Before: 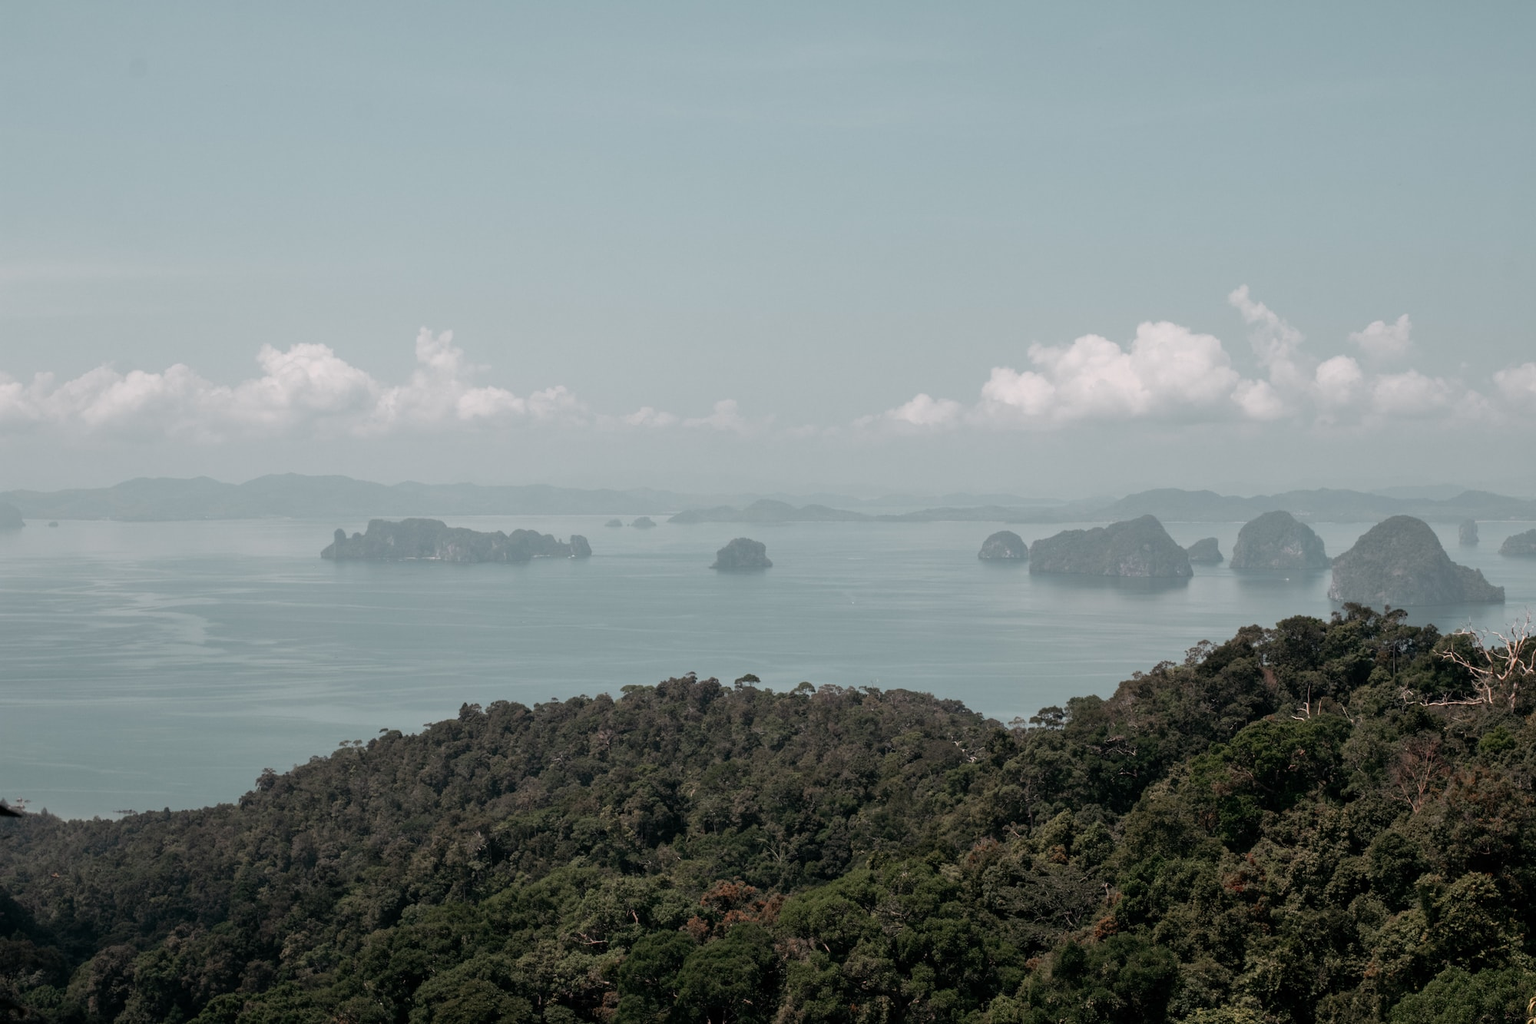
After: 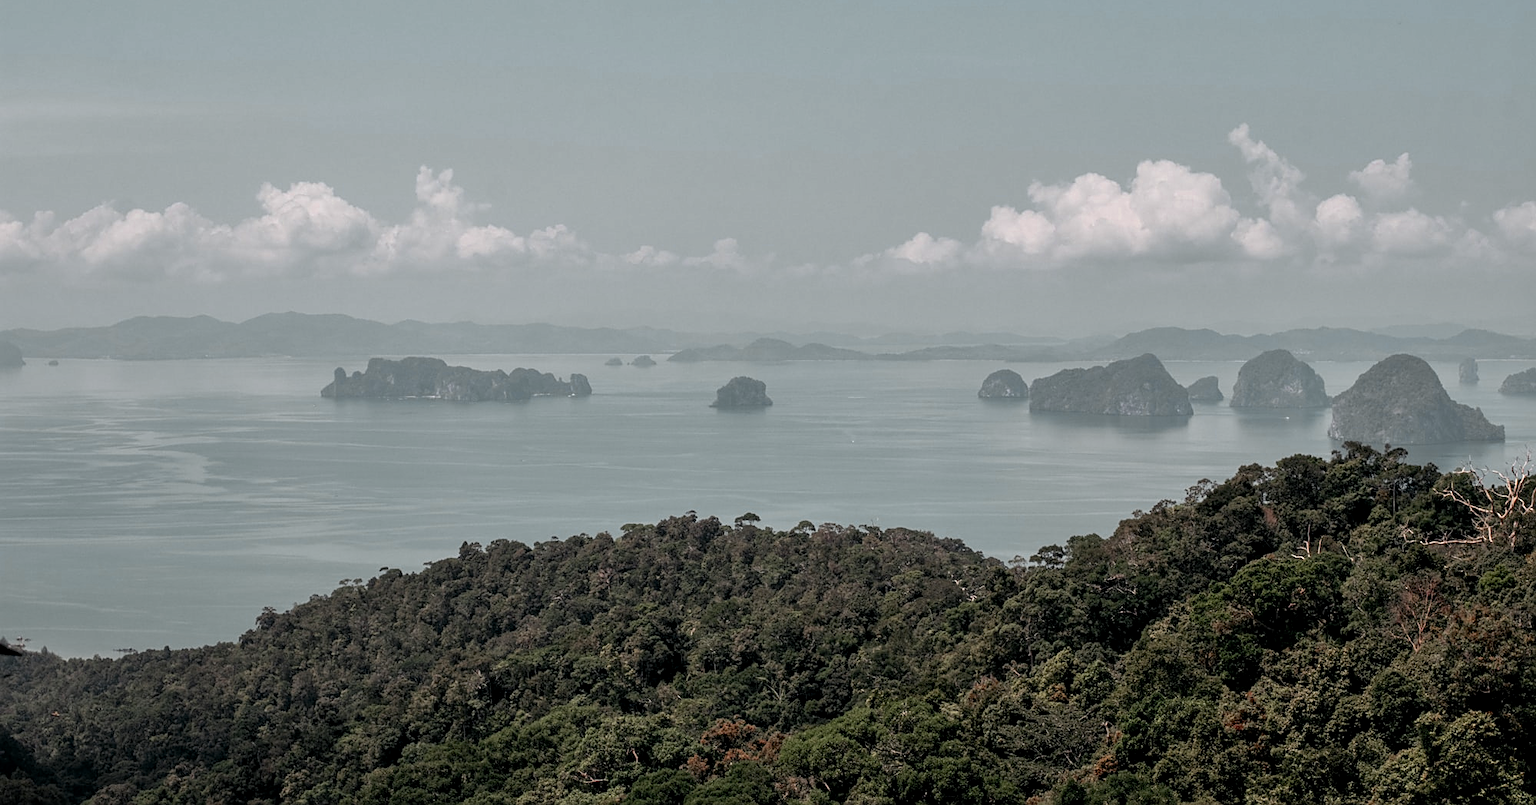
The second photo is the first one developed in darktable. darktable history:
shadows and highlights: shadows 4.59, soften with gaussian
crop and rotate: top 15.87%, bottom 5.405%
color zones: curves: ch0 [(0.004, 0.305) (0.261, 0.623) (0.389, 0.399) (0.708, 0.571) (0.947, 0.34)]; ch1 [(0.025, 0.645) (0.229, 0.584) (0.326, 0.551) (0.484, 0.262) (0.757, 0.643)]
sharpen: on, module defaults
local contrast: detail 130%
